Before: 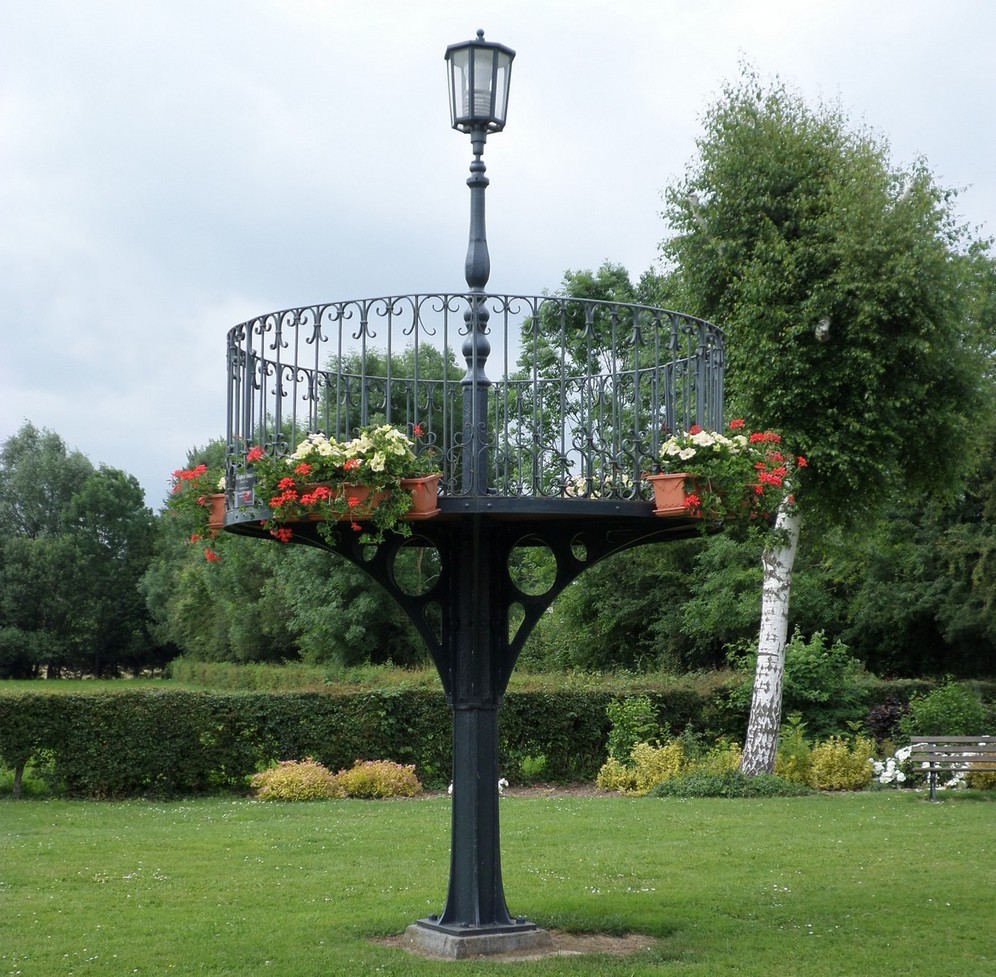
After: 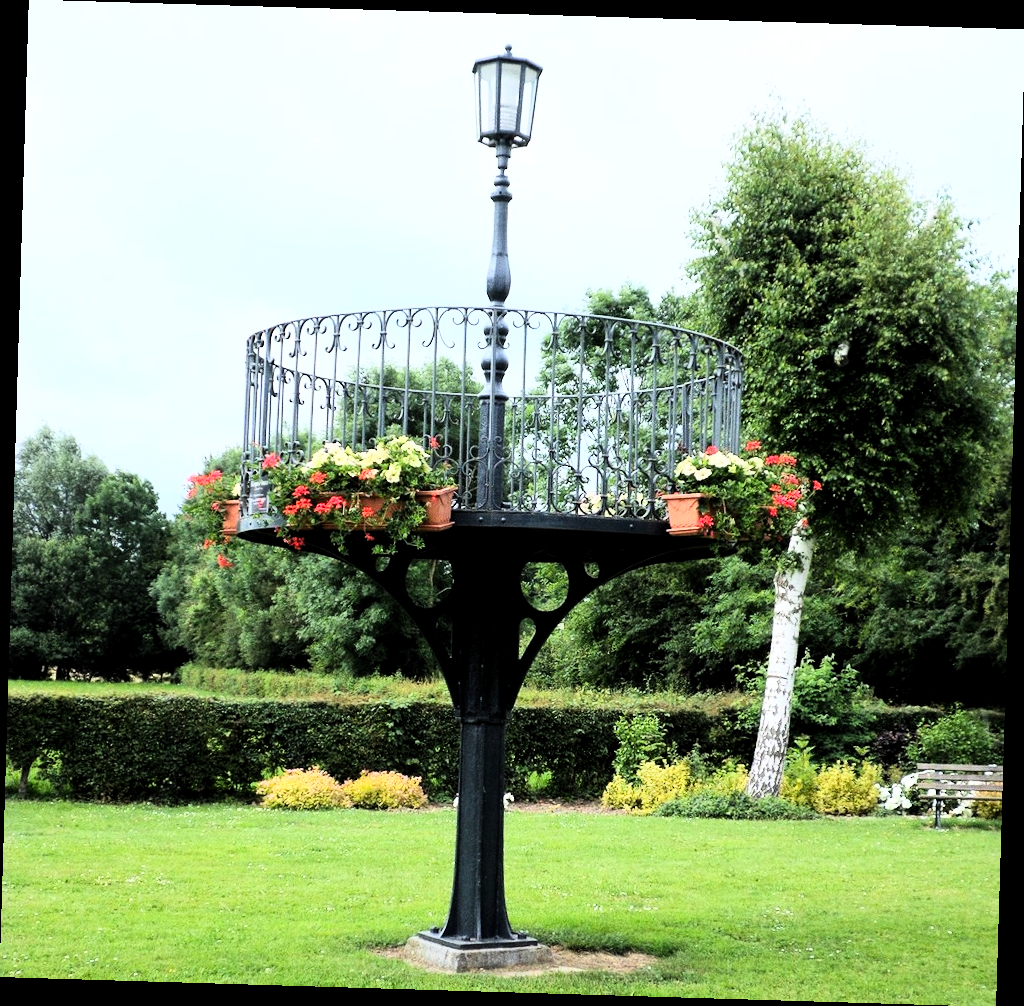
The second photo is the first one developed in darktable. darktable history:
grain: coarseness 0.47 ISO
tone equalizer: on, module defaults
color correction: saturation 1.1
rgb curve: curves: ch0 [(0, 0) (0.21, 0.15) (0.24, 0.21) (0.5, 0.75) (0.75, 0.96) (0.89, 0.99) (1, 1)]; ch1 [(0, 0.02) (0.21, 0.13) (0.25, 0.2) (0.5, 0.67) (0.75, 0.9) (0.89, 0.97) (1, 1)]; ch2 [(0, 0.02) (0.21, 0.13) (0.25, 0.2) (0.5, 0.67) (0.75, 0.9) (0.89, 0.97) (1, 1)], compensate middle gray true
levels: levels [0.018, 0.493, 1]
rotate and perspective: rotation 1.72°, automatic cropping off
